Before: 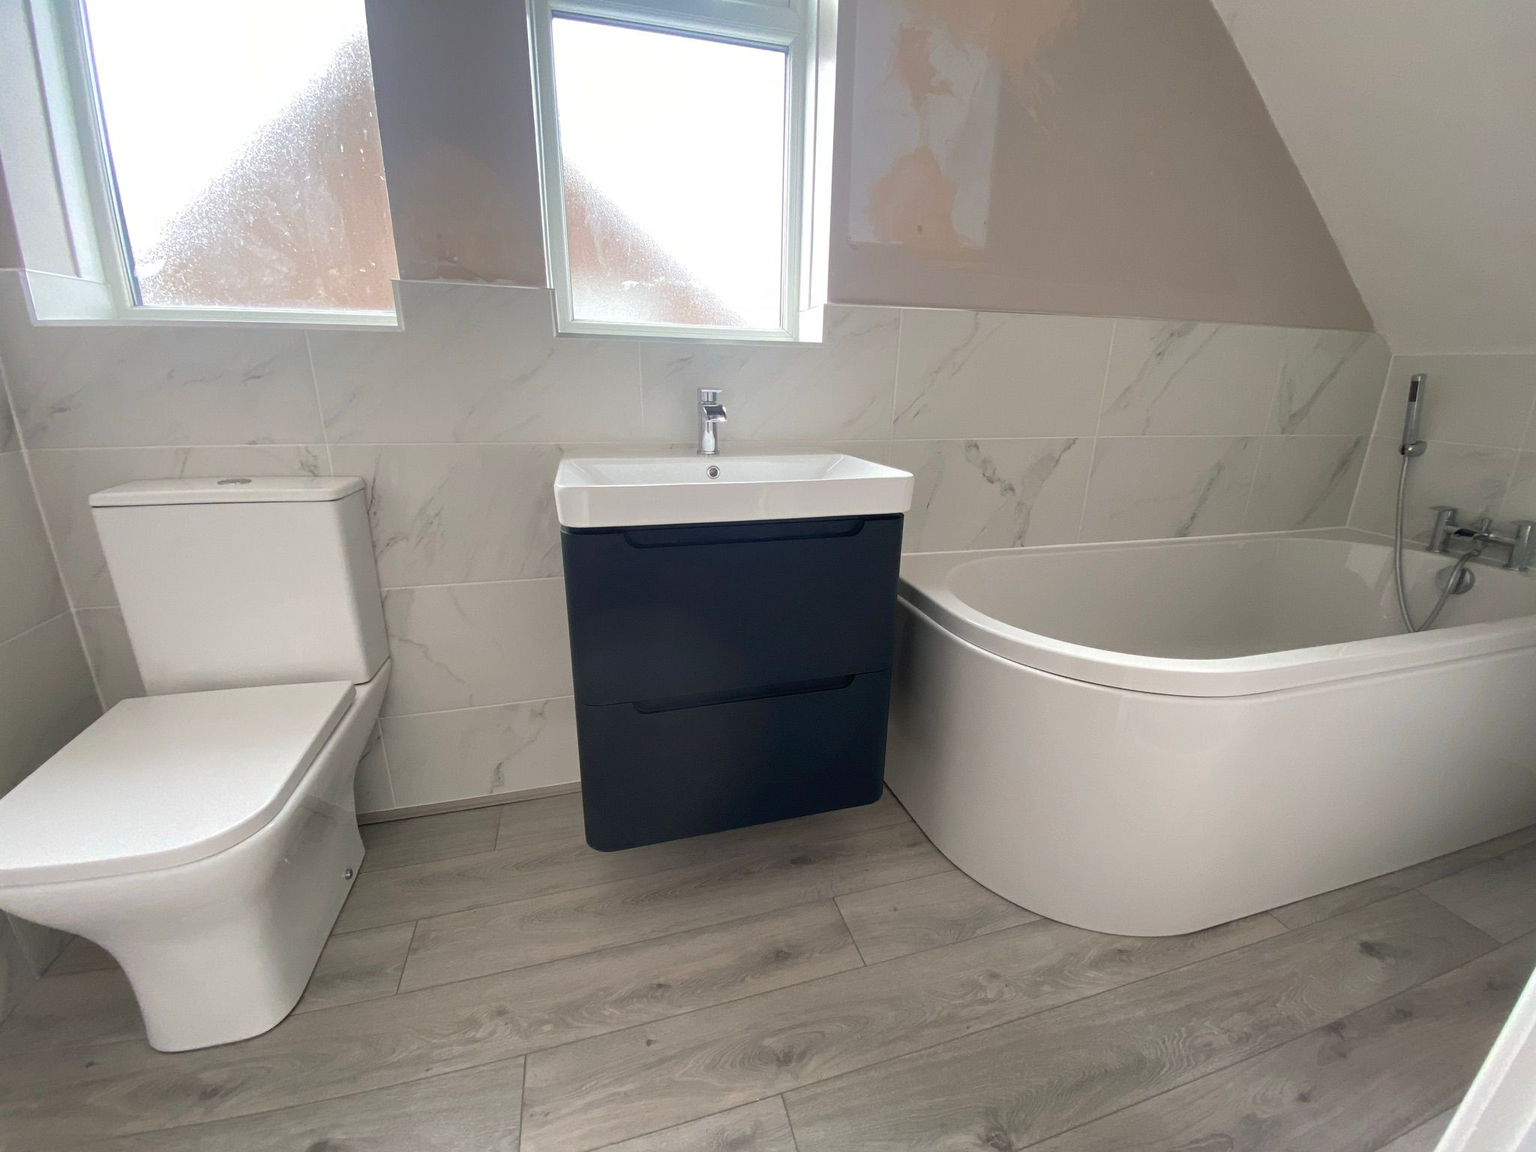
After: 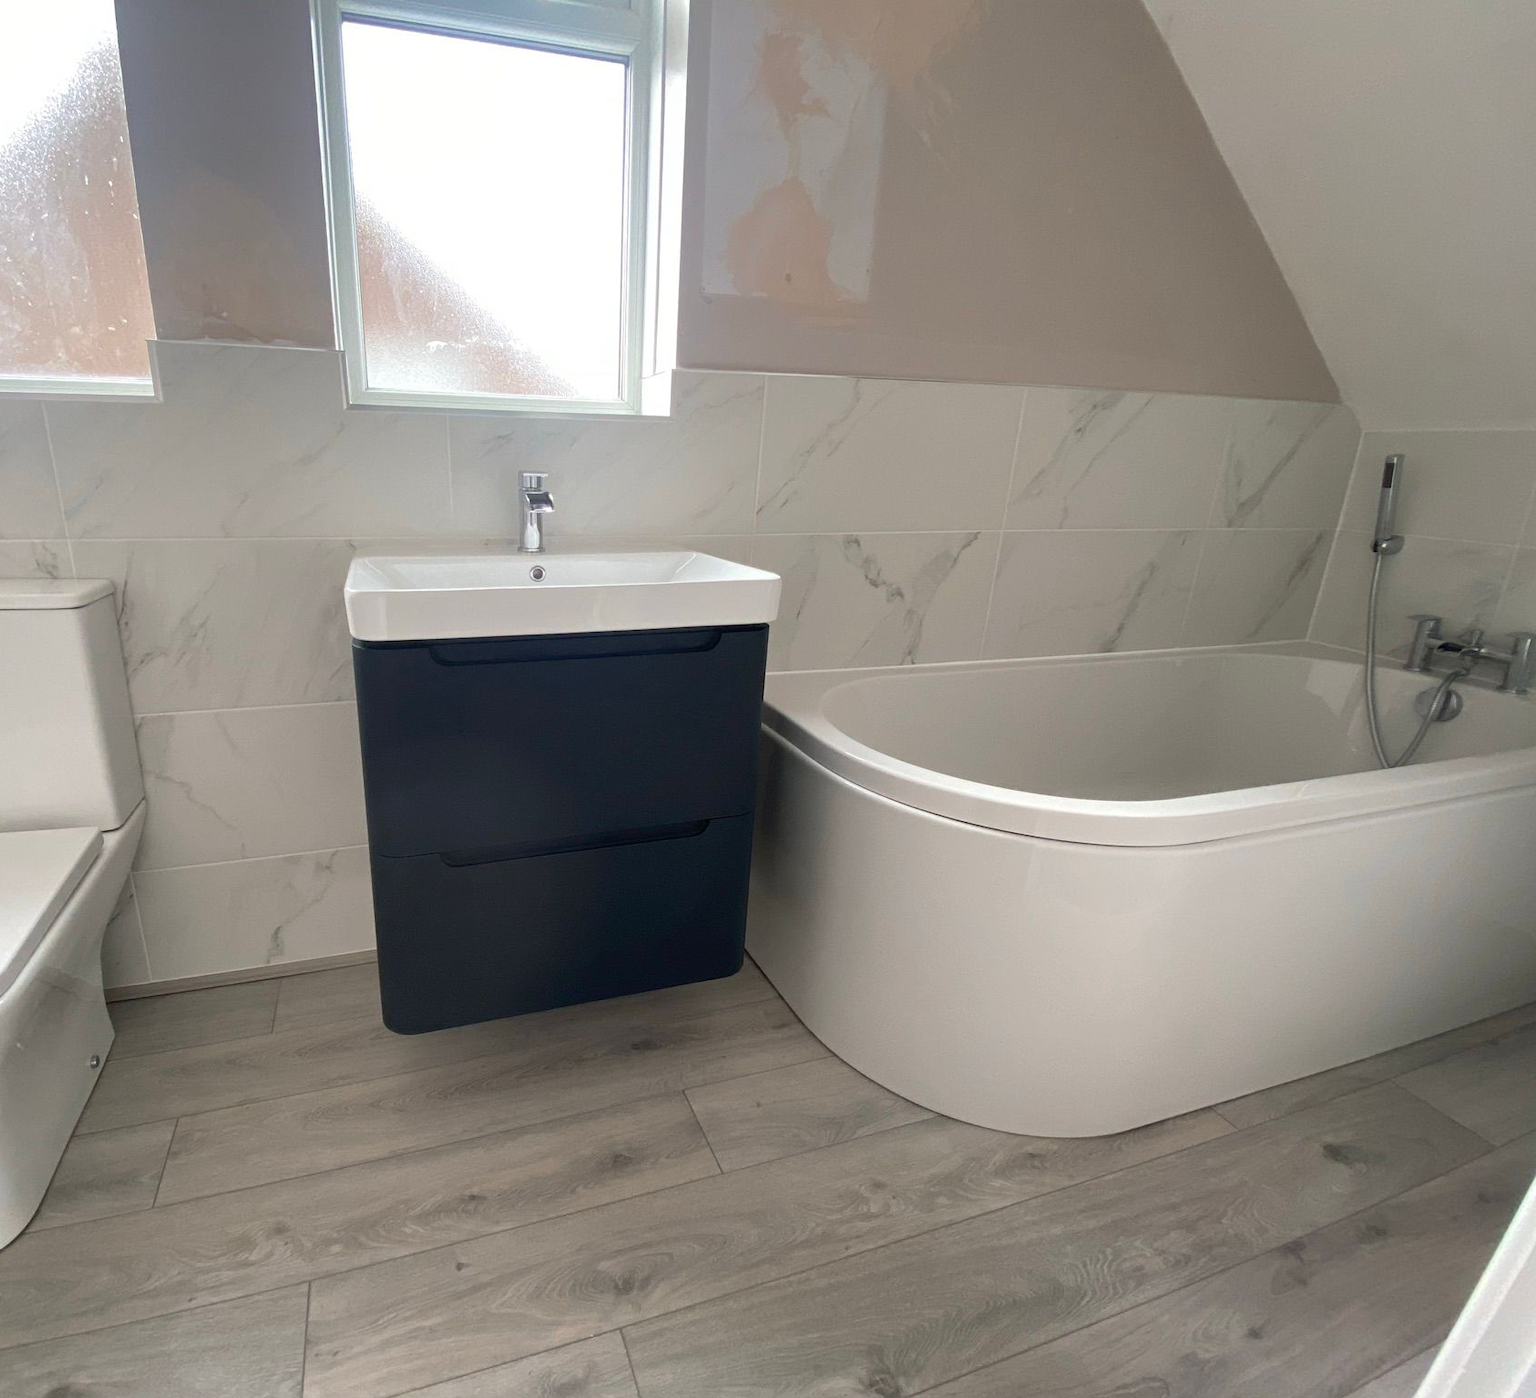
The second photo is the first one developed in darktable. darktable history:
crop: left 17.675%, bottom 0.022%
